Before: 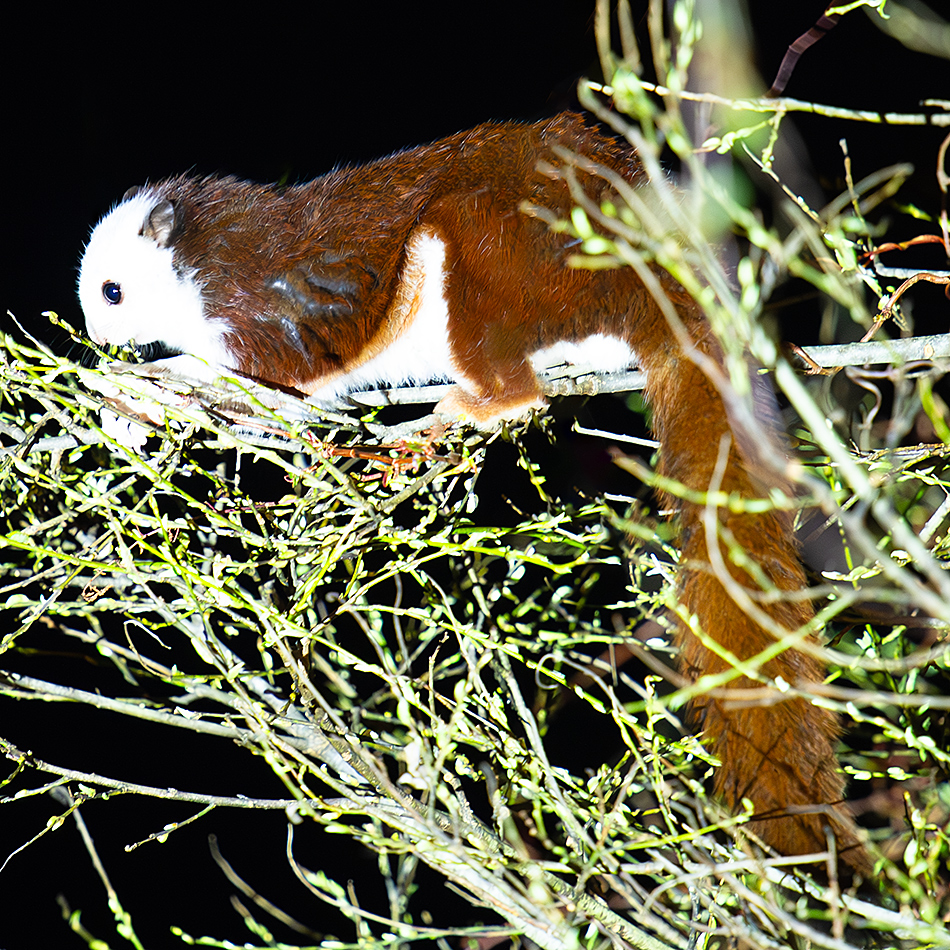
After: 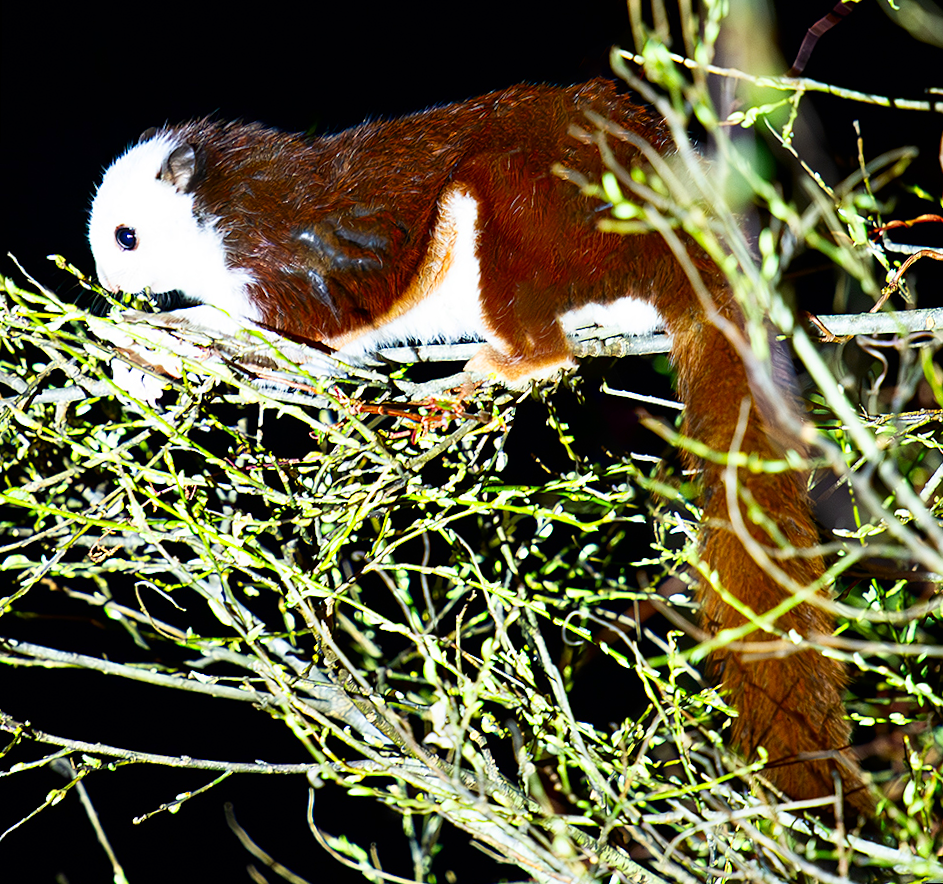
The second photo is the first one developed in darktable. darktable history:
rotate and perspective: rotation 0.679°, lens shift (horizontal) 0.136, crop left 0.009, crop right 0.991, crop top 0.078, crop bottom 0.95
contrast brightness saturation: contrast 0.12, brightness -0.12, saturation 0.2
